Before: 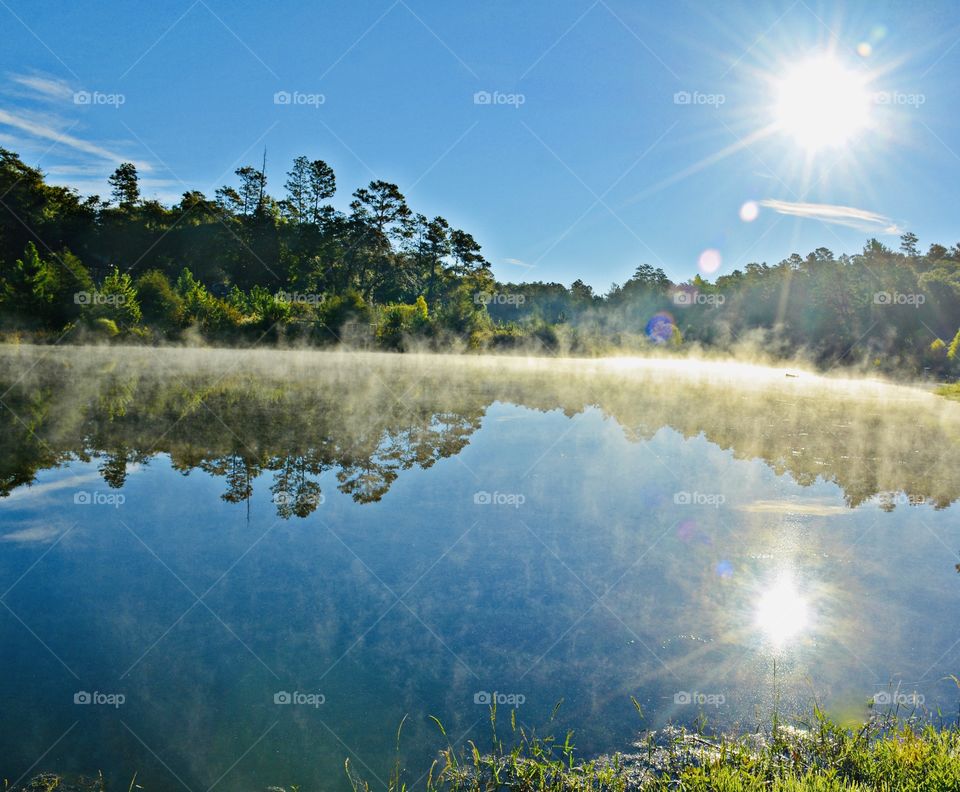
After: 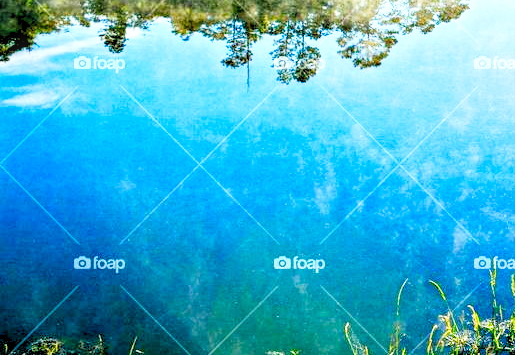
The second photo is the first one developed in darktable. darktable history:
levels: levels [0.072, 0.414, 0.976]
crop and rotate: top 54.94%, right 46.265%, bottom 0.192%
local contrast: detail 130%
base curve: curves: ch0 [(0, 0) (0.007, 0.004) (0.027, 0.03) (0.046, 0.07) (0.207, 0.54) (0.442, 0.872) (0.673, 0.972) (1, 1)], preserve colors none
exposure: black level correction 0.005, exposure 0.004 EV, compensate highlight preservation false
